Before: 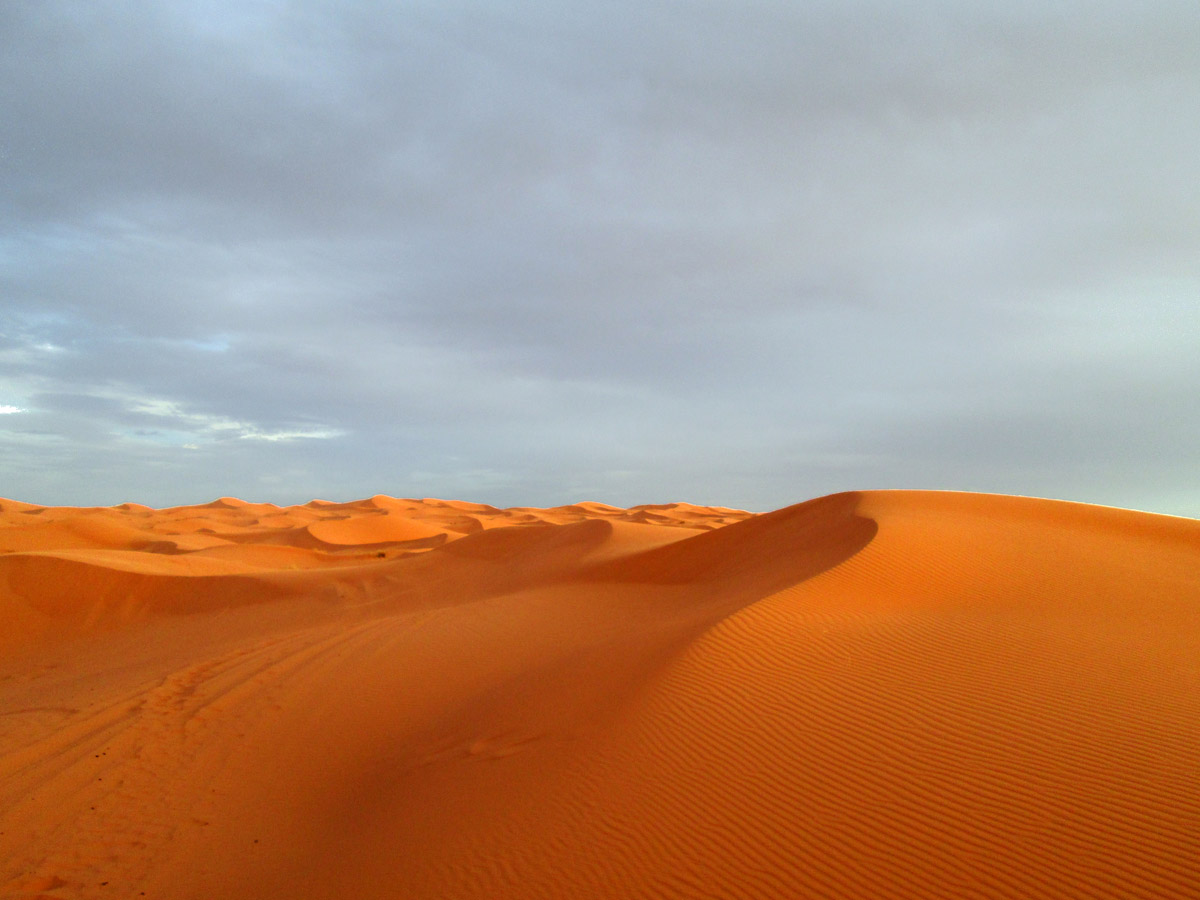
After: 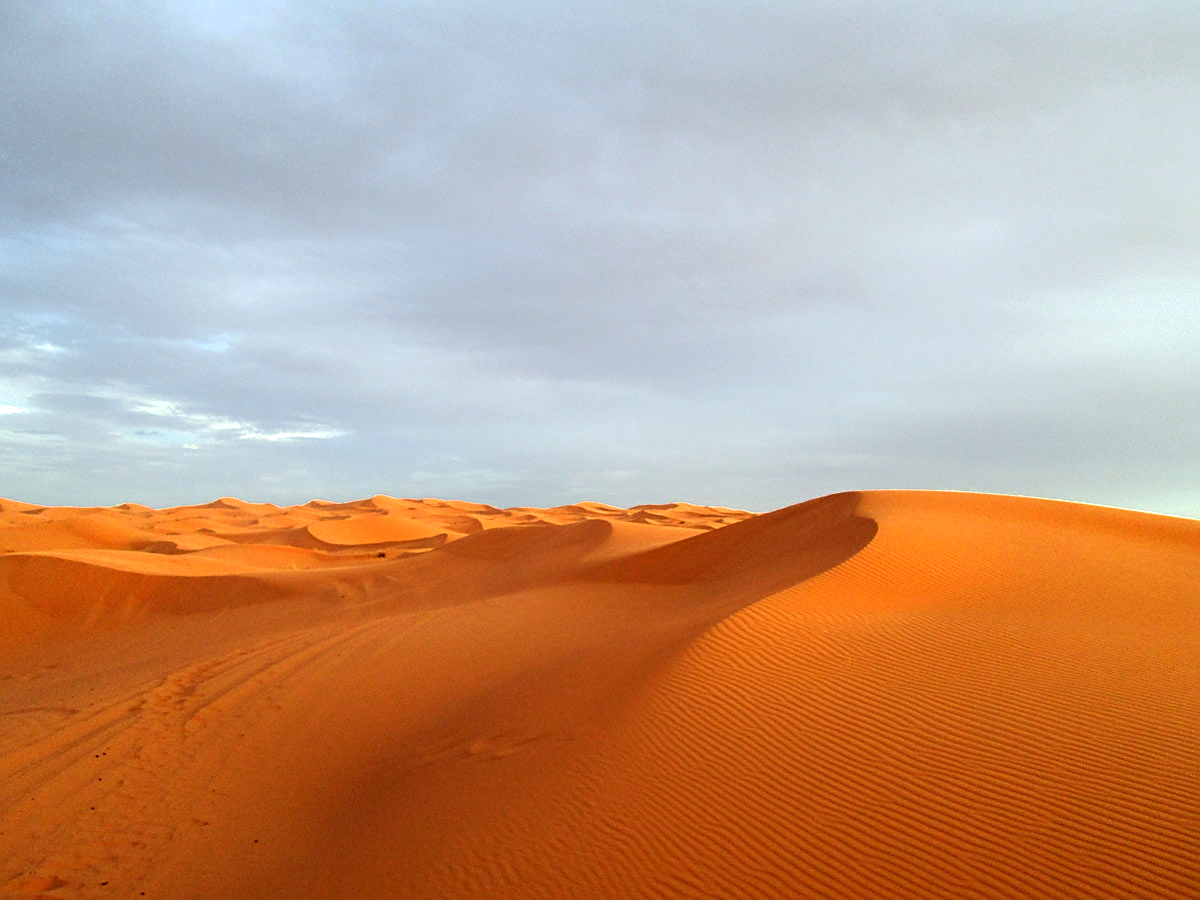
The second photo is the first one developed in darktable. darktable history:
tone equalizer: -8 EV -0.417 EV, -7 EV -0.389 EV, -6 EV -0.333 EV, -5 EV -0.222 EV, -3 EV 0.222 EV, -2 EV 0.333 EV, -1 EV 0.389 EV, +0 EV 0.417 EV, edges refinement/feathering 500, mask exposure compensation -1.57 EV, preserve details no
exposure: exposure 0.02 EV, compensate highlight preservation false
sharpen: amount 0.6
